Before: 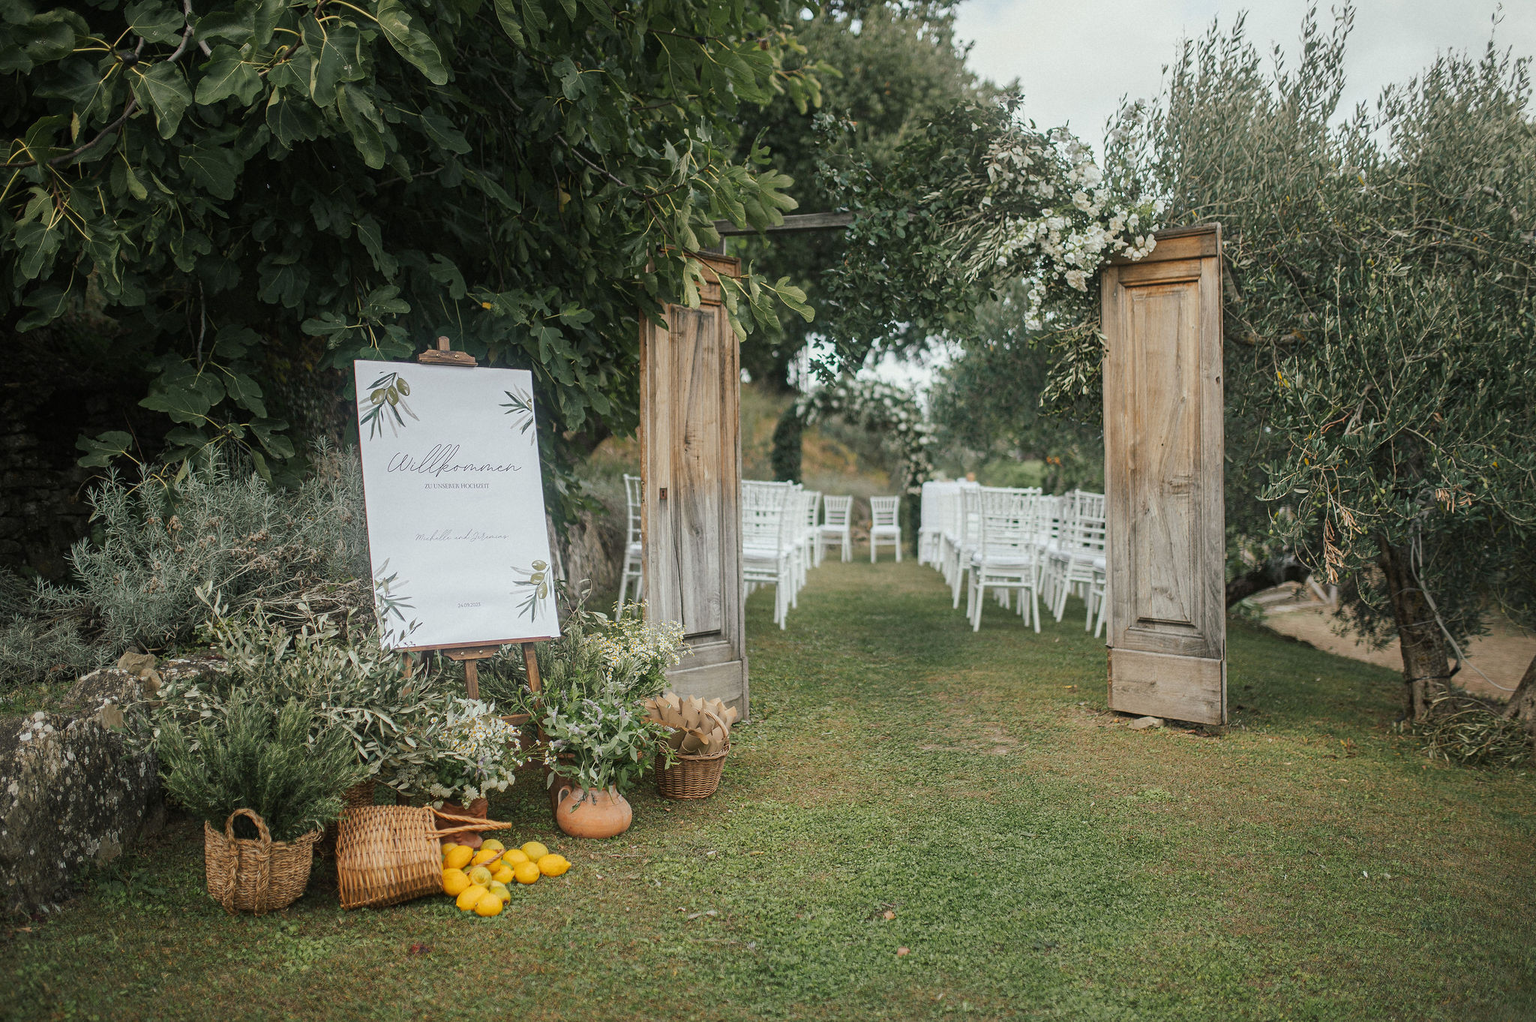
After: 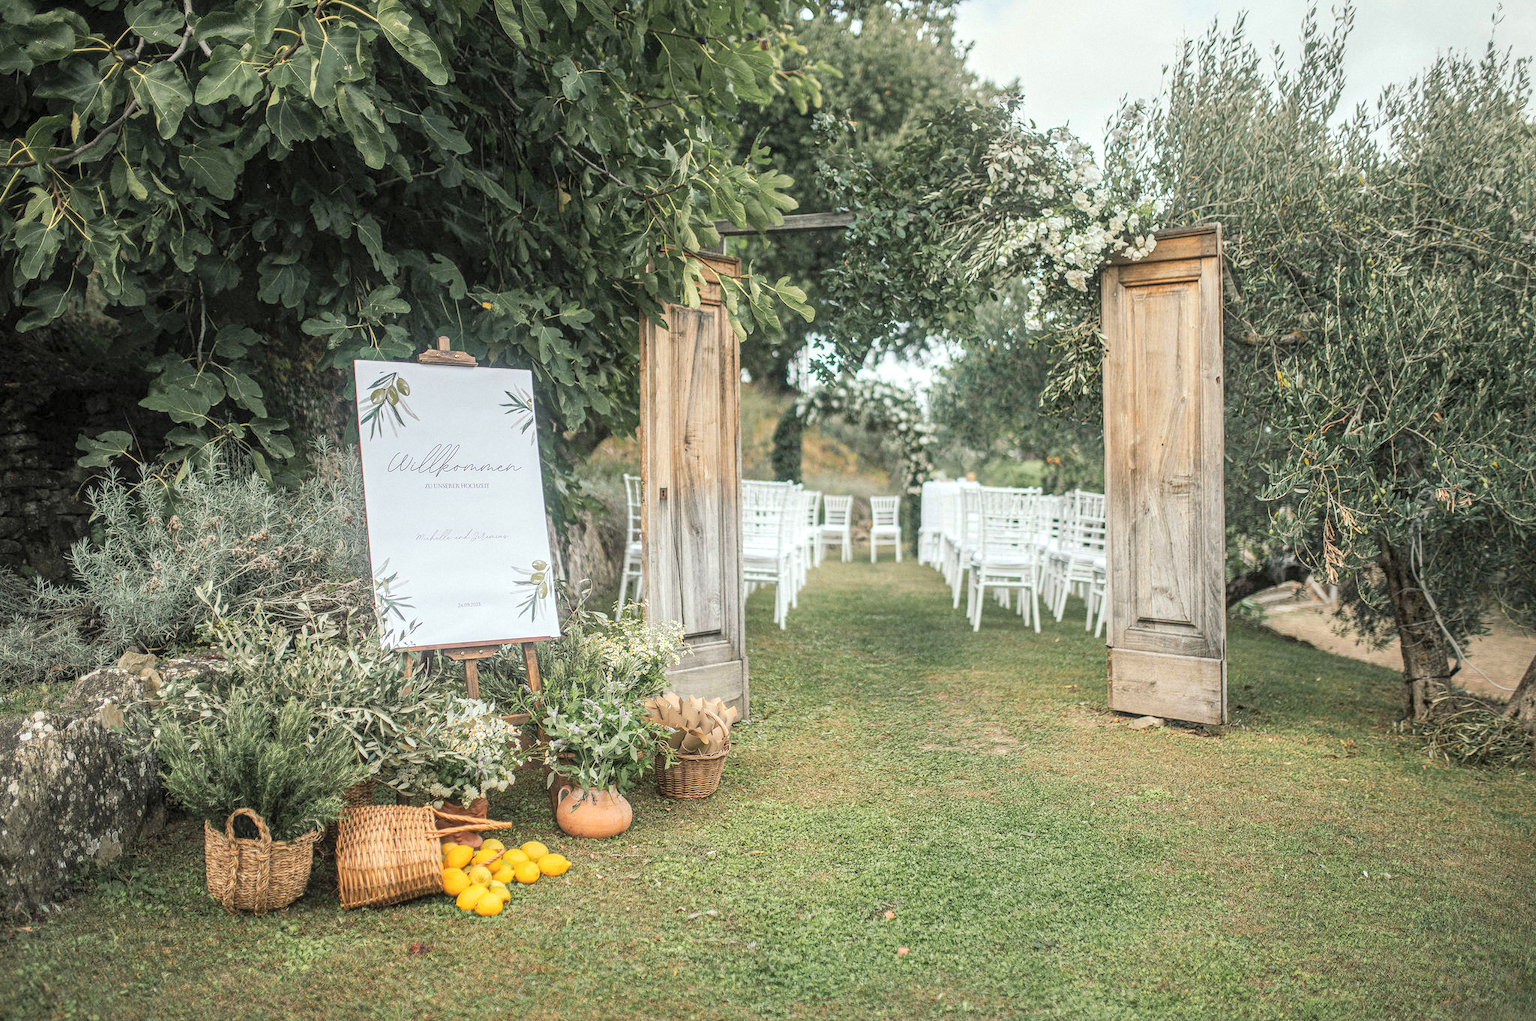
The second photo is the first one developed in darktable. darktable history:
contrast brightness saturation: contrast 0.1, brightness 0.3, saturation 0.14
local contrast: highlights 61%, detail 143%, midtone range 0.428
